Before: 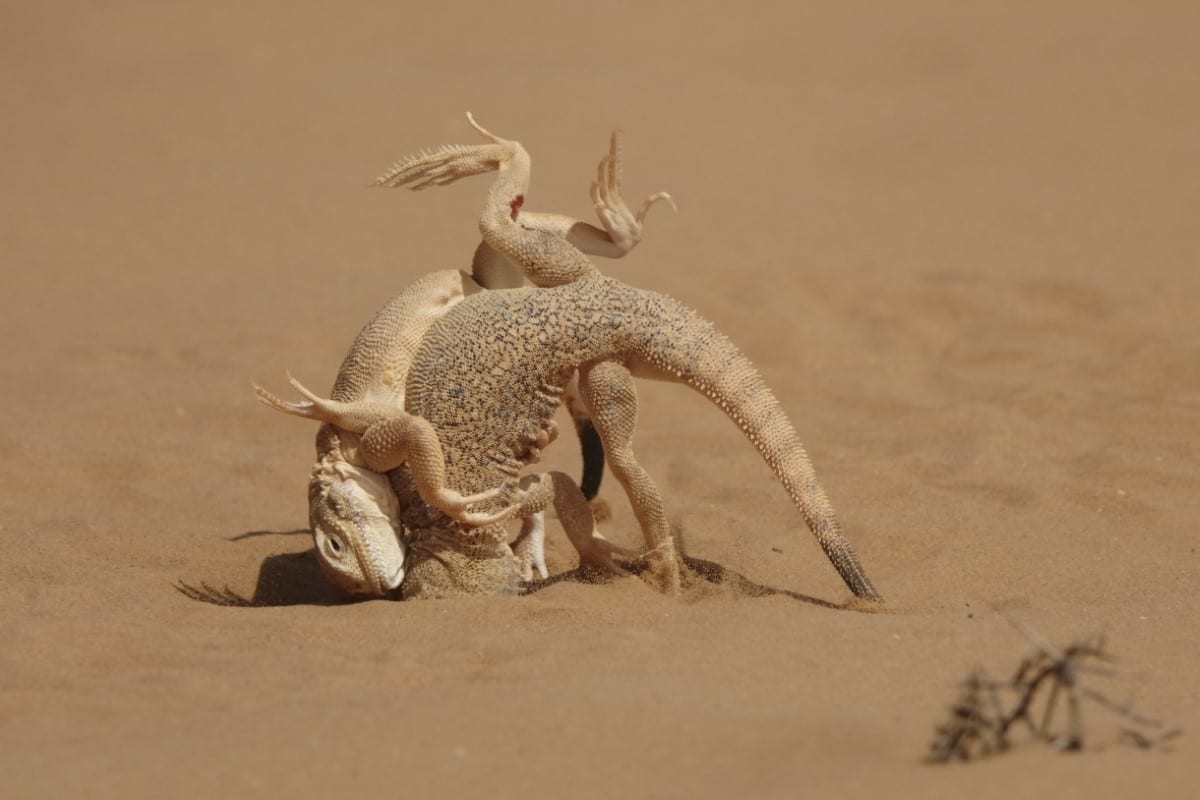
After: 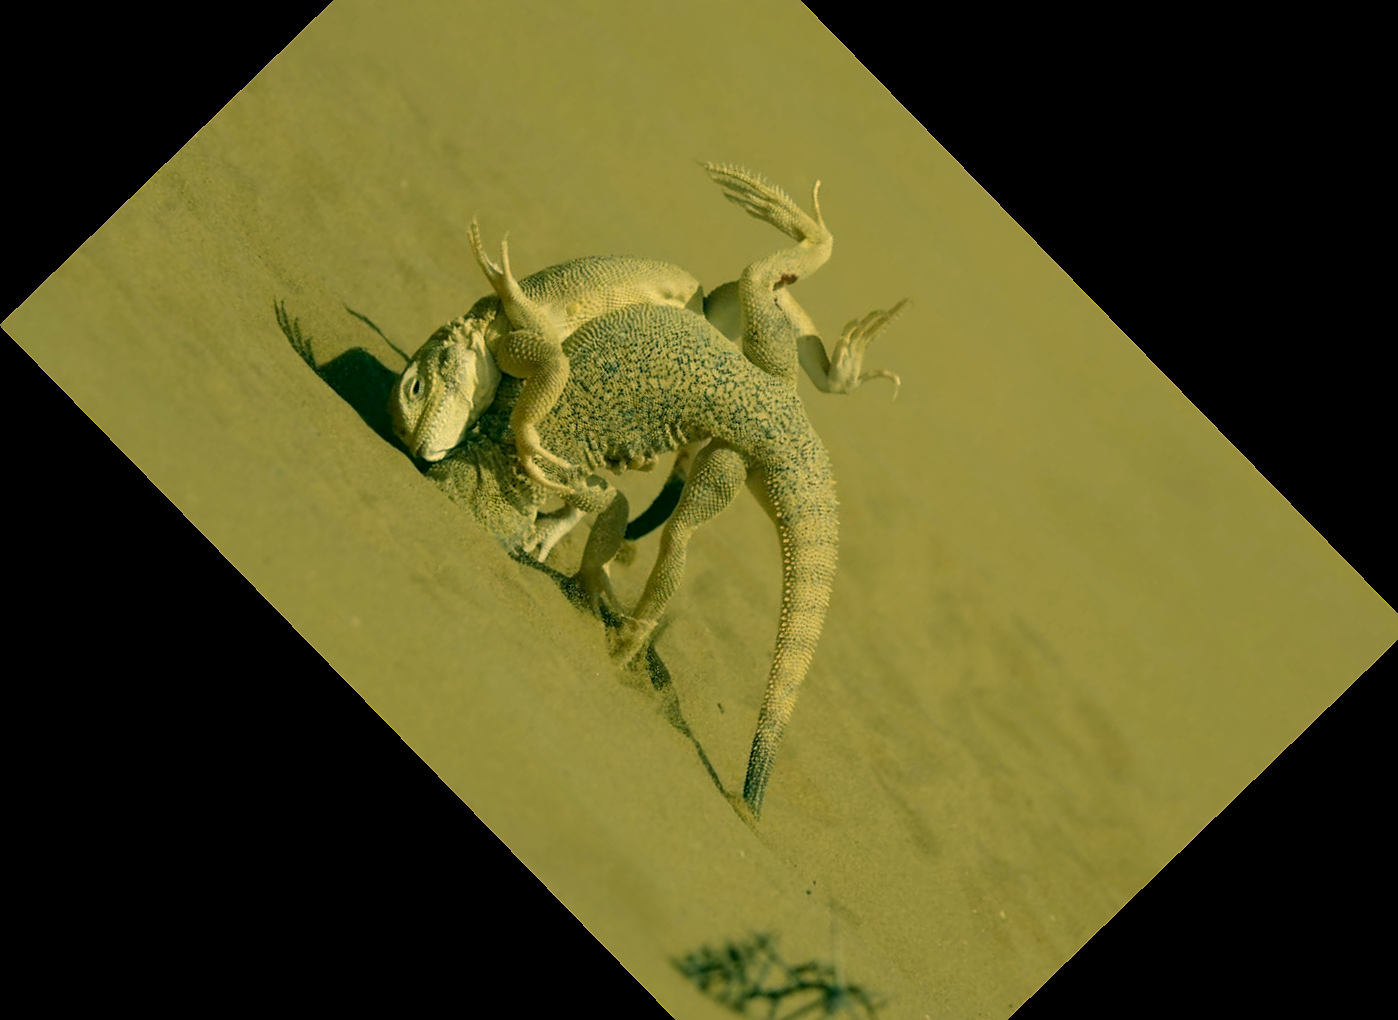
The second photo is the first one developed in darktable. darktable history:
crop and rotate: angle -45.78°, top 16.412%, right 0.824%, bottom 11.631%
exposure: black level correction 0.01, exposure 0.016 EV, compensate exposure bias true, compensate highlight preservation false
sharpen: radius 1.05, threshold 0.959
color correction: highlights a* 2.15, highlights b* 34.2, shadows a* -36.87, shadows b* -6.14
